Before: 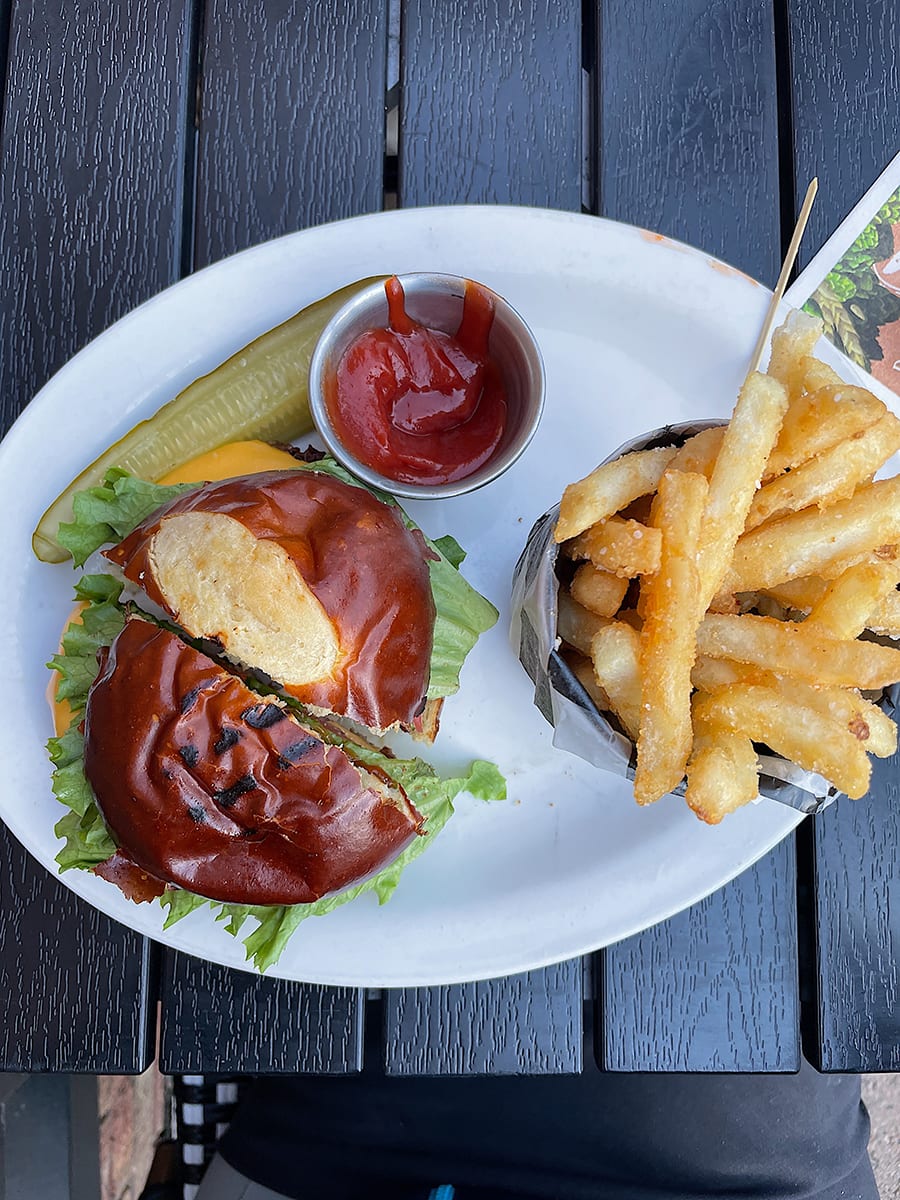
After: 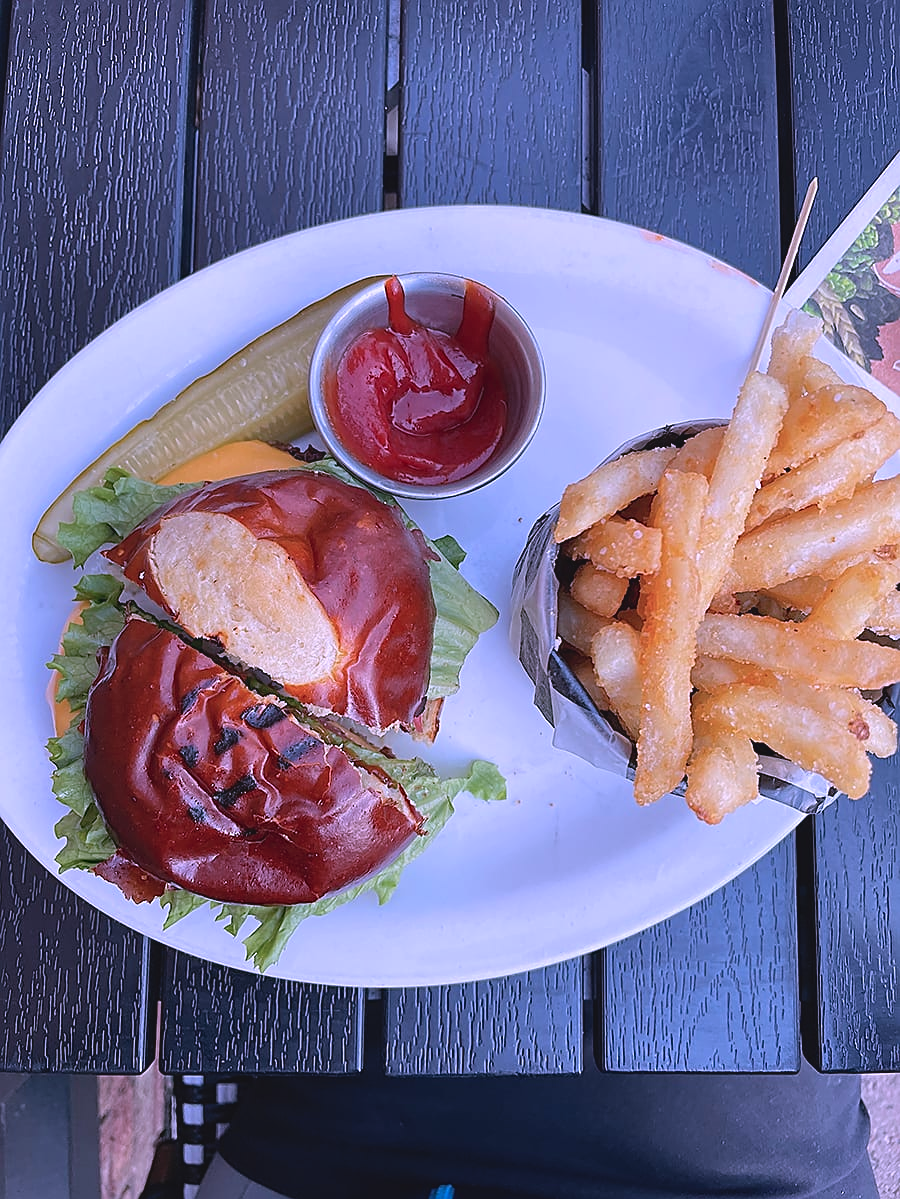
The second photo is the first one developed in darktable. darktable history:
crop: bottom 0.061%
contrast brightness saturation: contrast -0.114
color correction: highlights a* 15.19, highlights b* -24.79
color calibration: illuminant as shot in camera, x 0.358, y 0.373, temperature 4628.91 K
sharpen: on, module defaults
